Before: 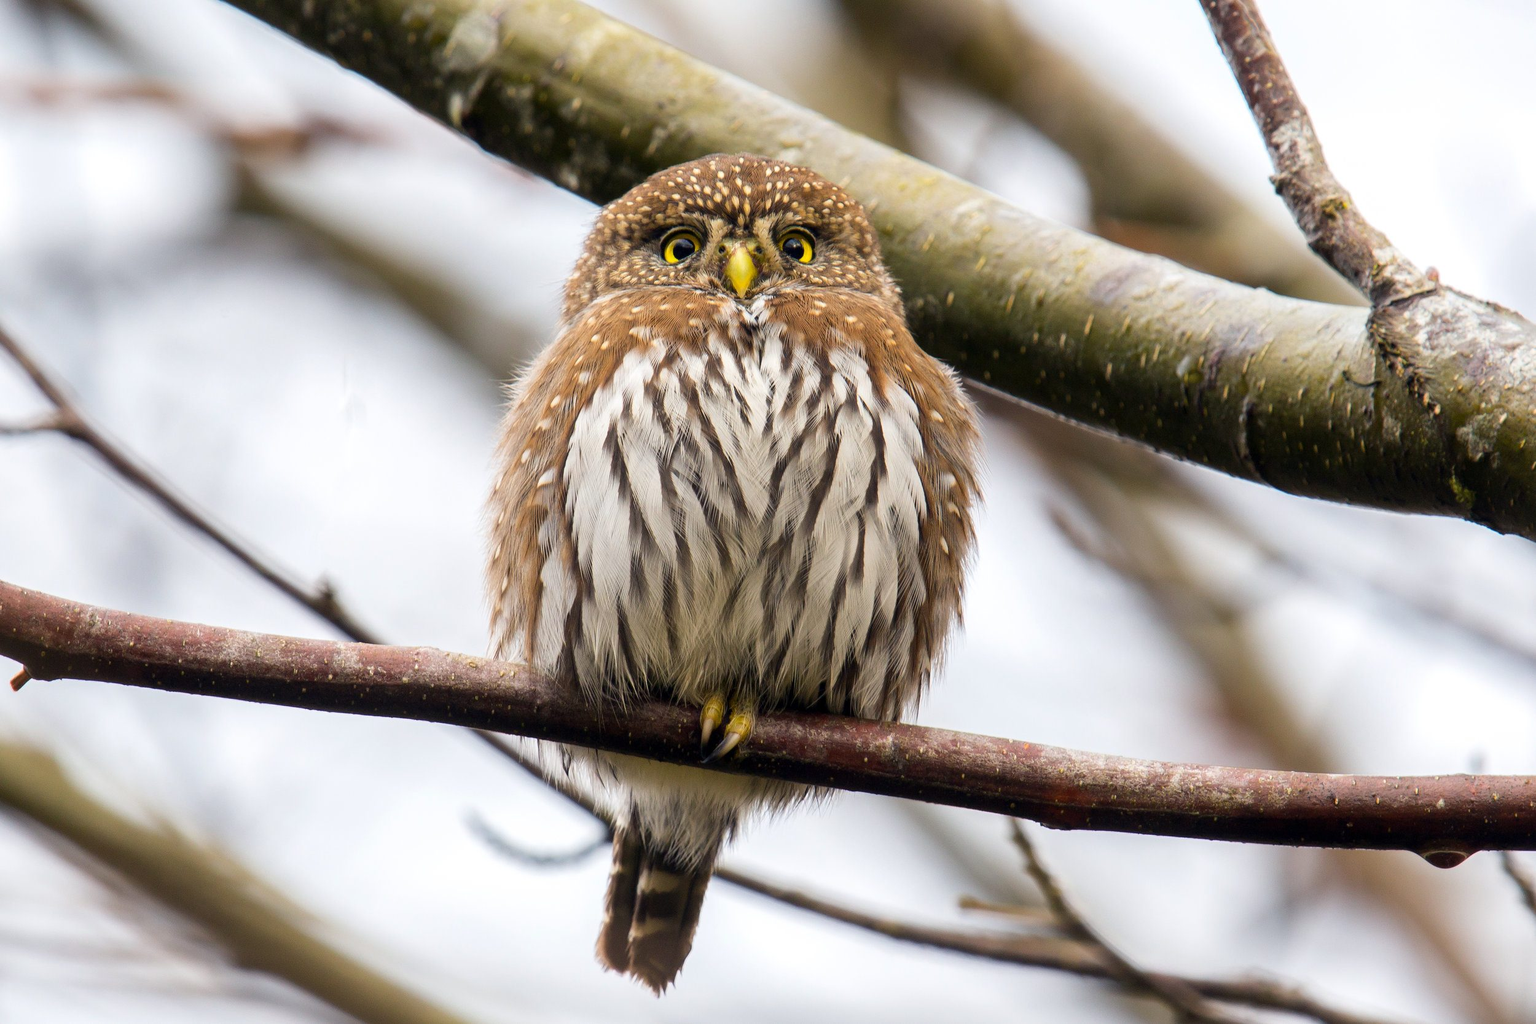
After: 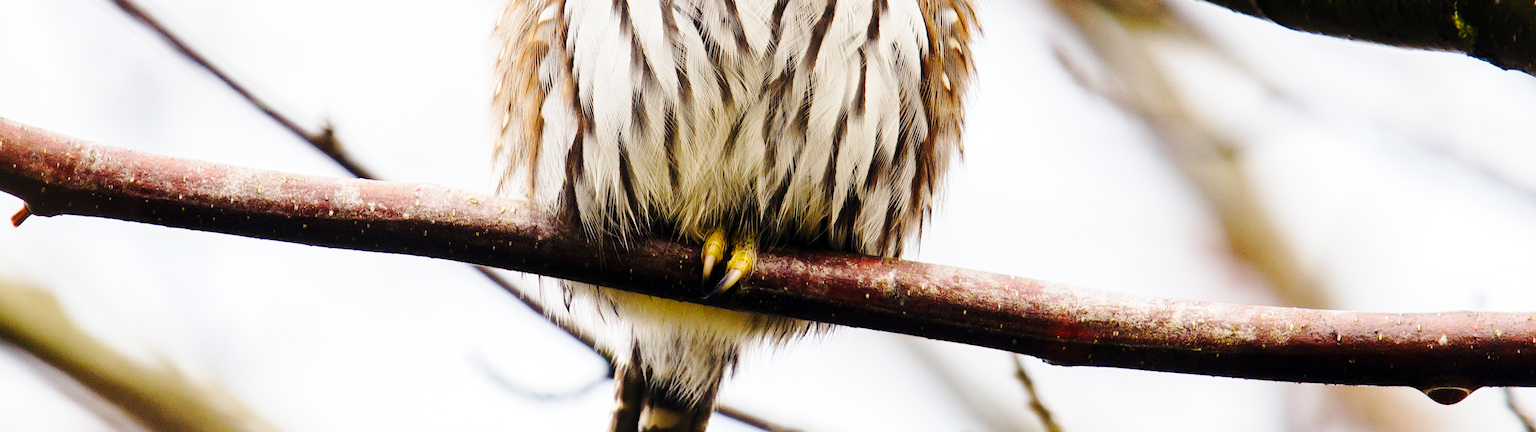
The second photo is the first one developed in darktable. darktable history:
exposure: exposure -0.025 EV, compensate highlight preservation false
crop: top 45.37%, bottom 12.247%
tone curve: curves: ch0 [(0, 0) (0.126, 0.086) (0.338, 0.327) (0.494, 0.55) (0.703, 0.762) (1, 1)]; ch1 [(0, 0) (0.346, 0.324) (0.45, 0.431) (0.5, 0.5) (0.522, 0.517) (0.55, 0.578) (1, 1)]; ch2 [(0, 0) (0.44, 0.424) (0.501, 0.499) (0.554, 0.563) (0.622, 0.667) (0.707, 0.746) (1, 1)], preserve colors none
base curve: curves: ch0 [(0, 0) (0.028, 0.03) (0.121, 0.232) (0.46, 0.748) (0.859, 0.968) (1, 1)], preserve colors none
